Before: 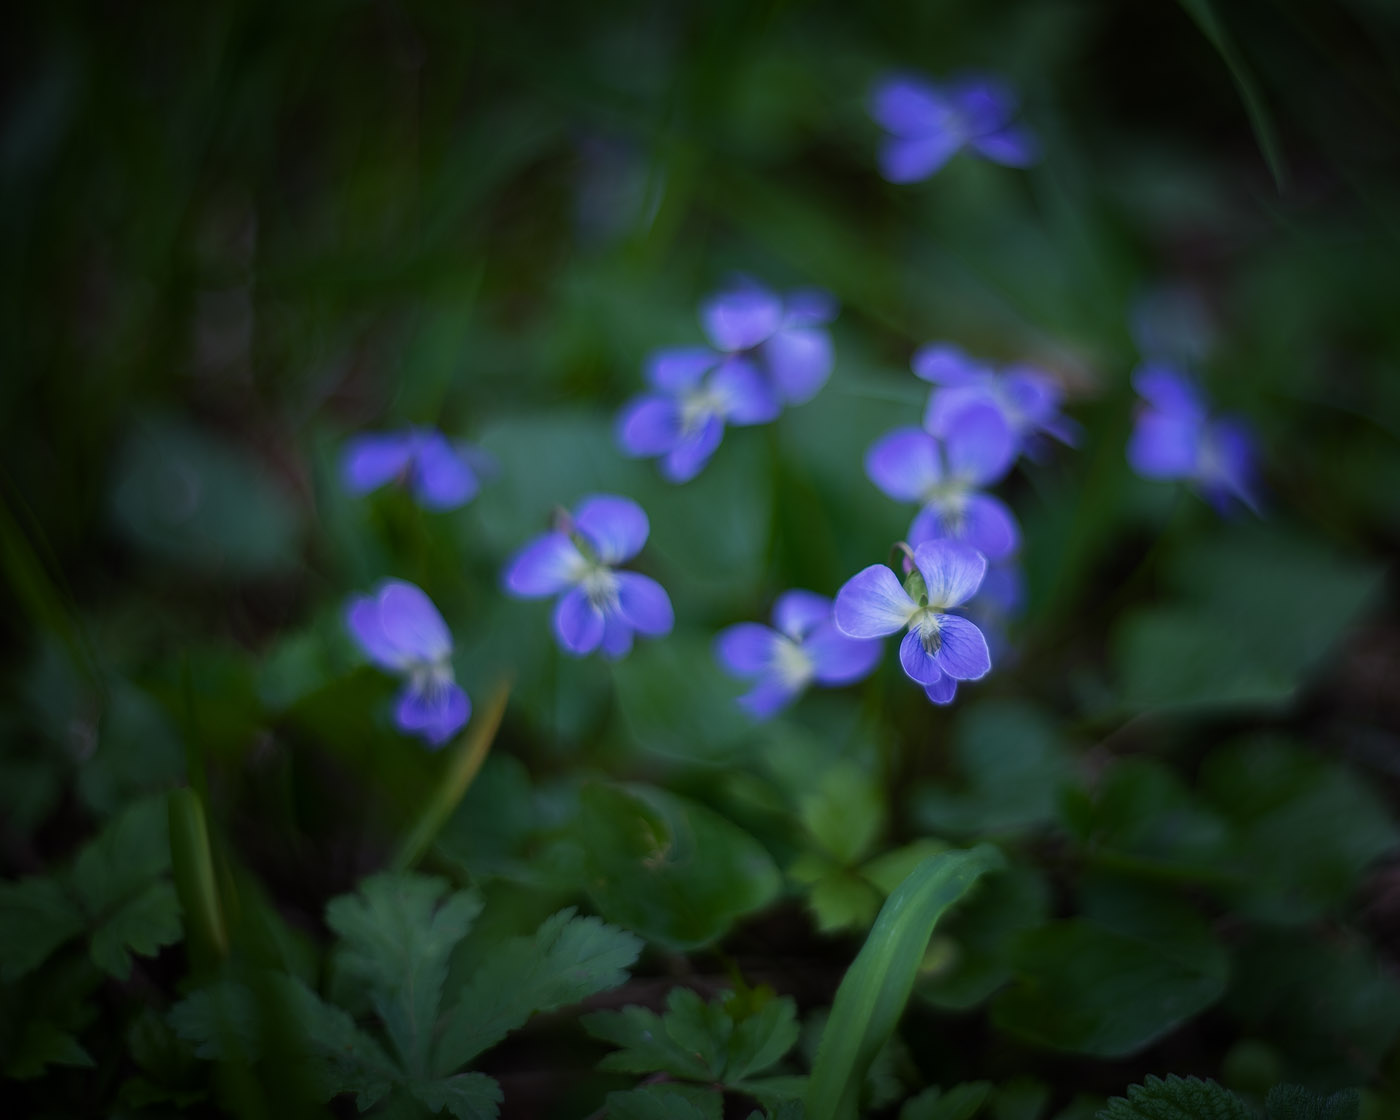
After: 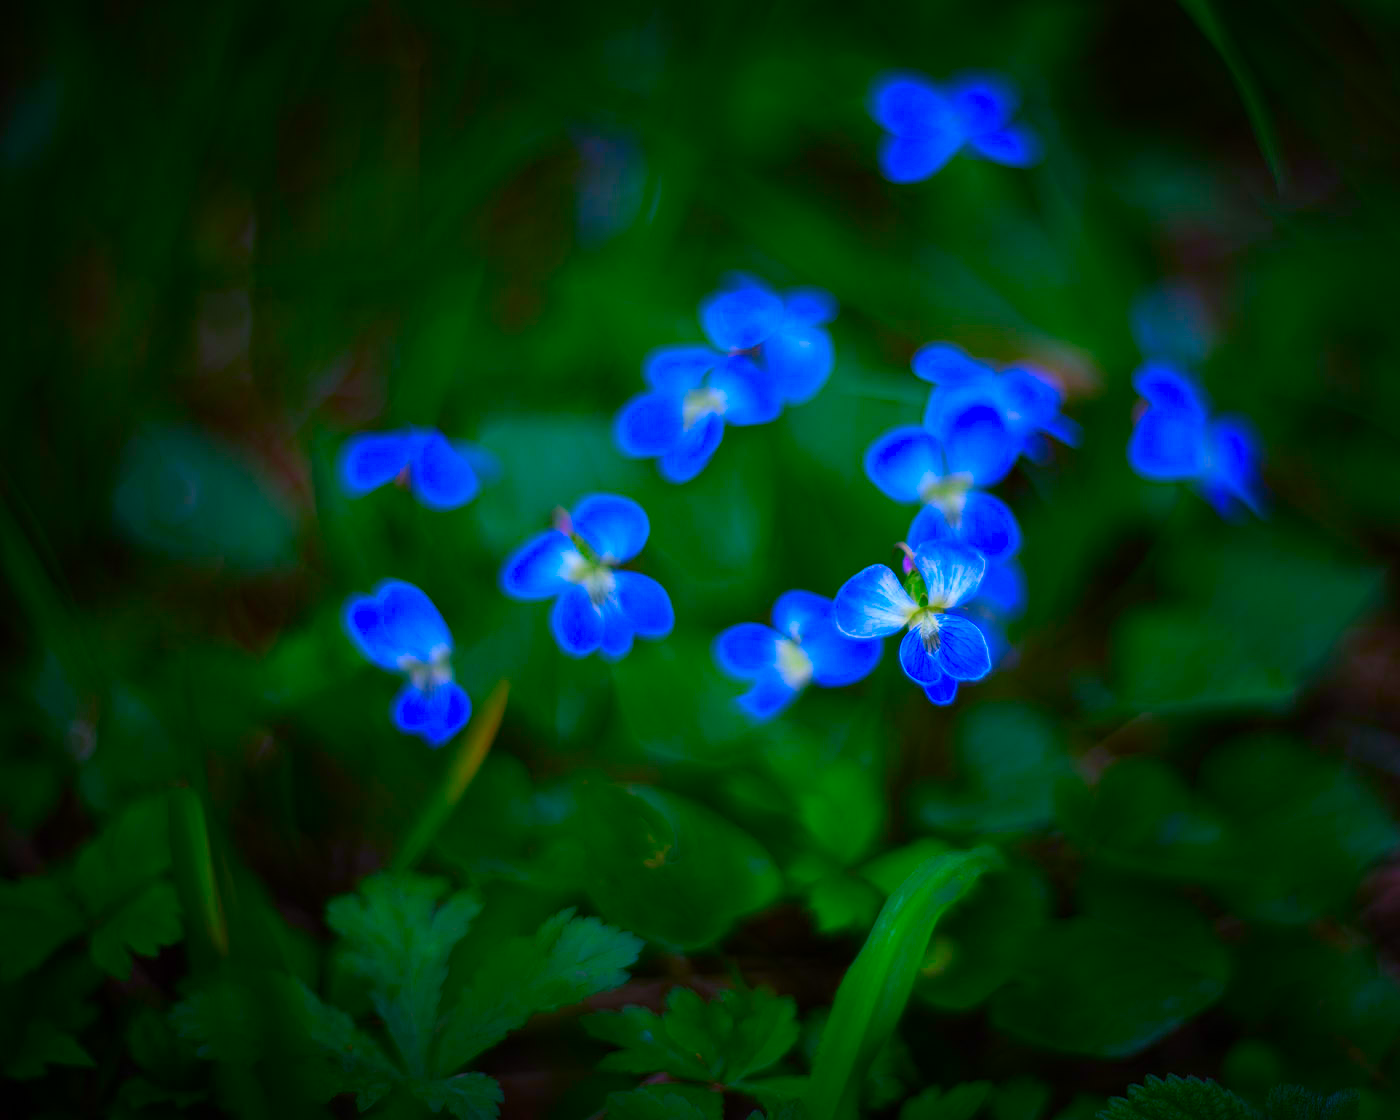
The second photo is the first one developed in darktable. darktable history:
color correction: highlights a* 1.62, highlights b* -1.8, saturation 2.47
haze removal: compatibility mode true, adaptive false
